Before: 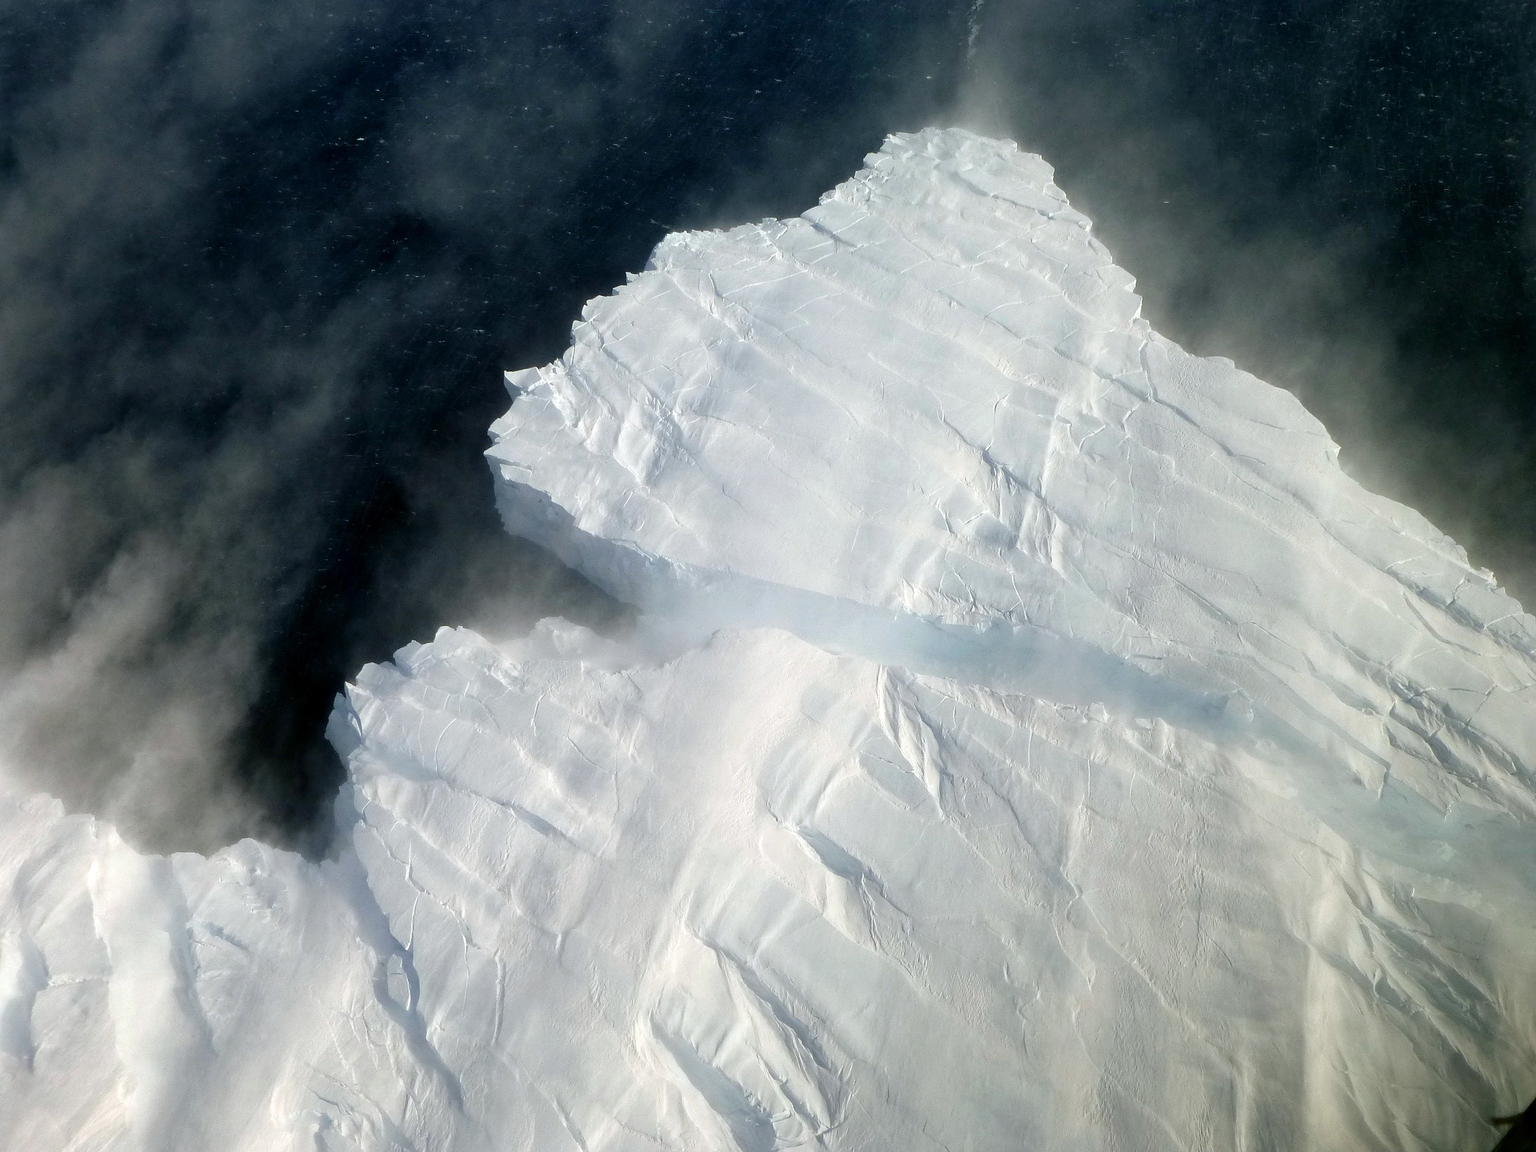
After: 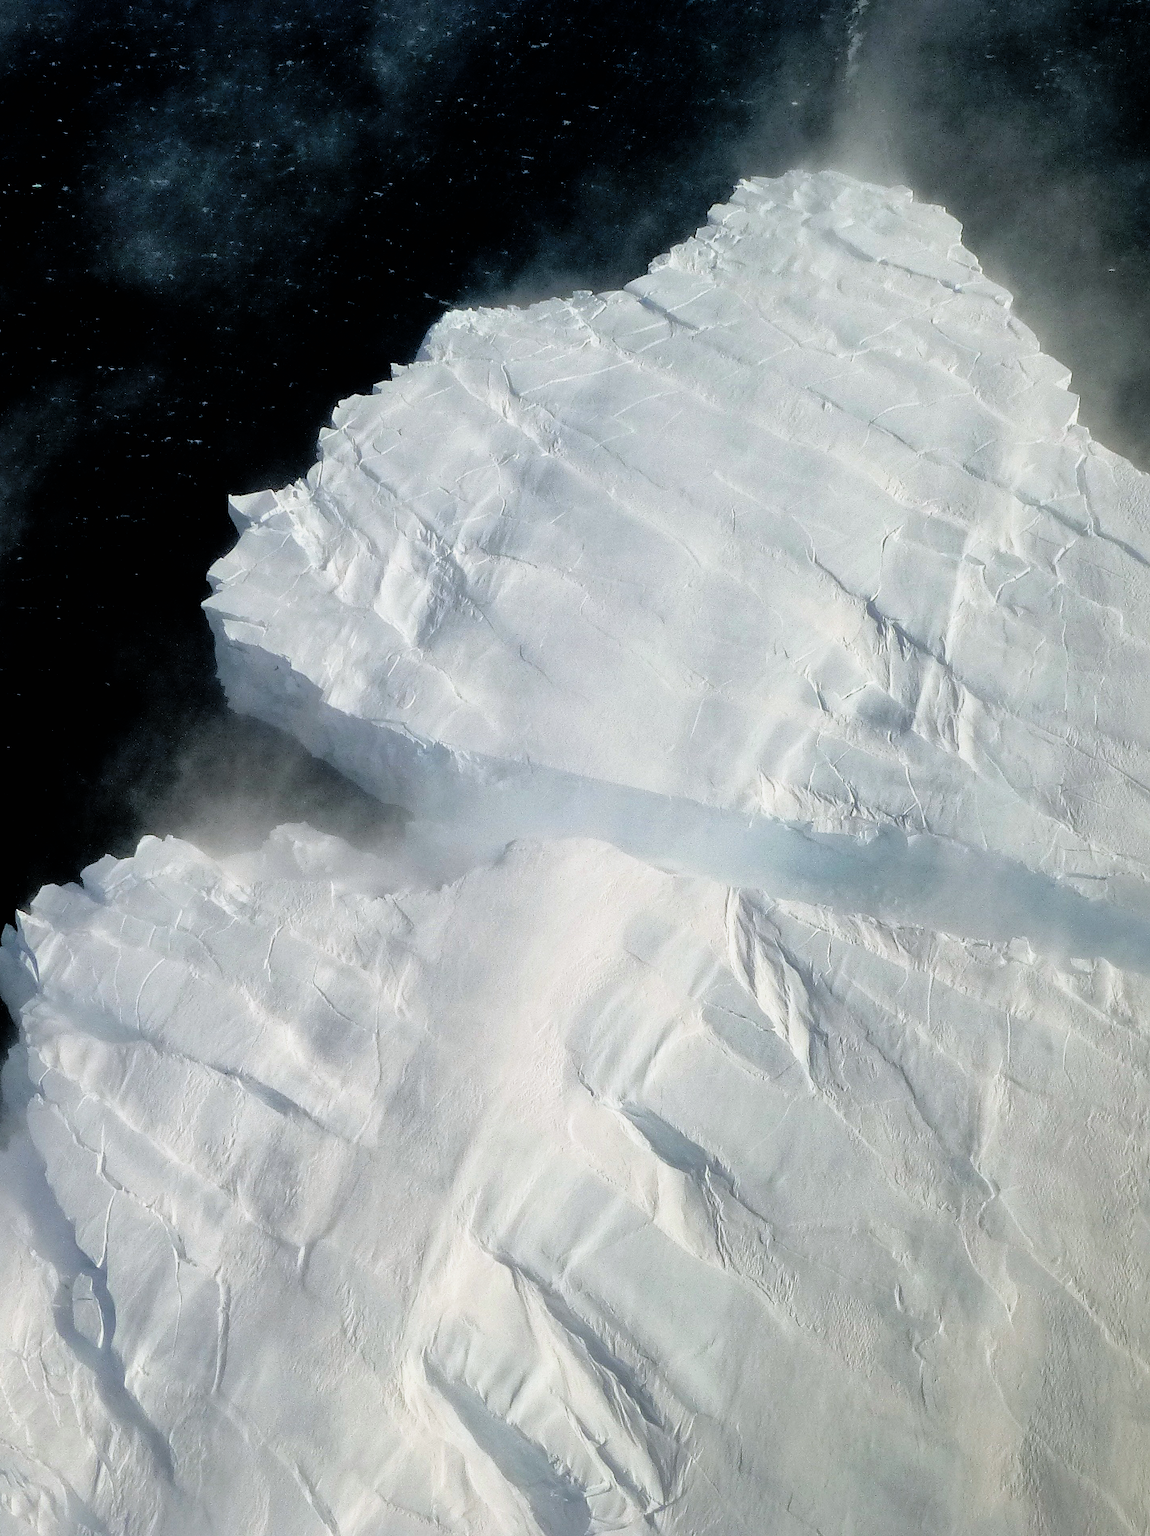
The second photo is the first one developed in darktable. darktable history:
crop: left 21.694%, right 22.108%, bottom 0.001%
shadows and highlights: on, module defaults
filmic rgb: black relative exposure -4.05 EV, white relative exposure 2.99 EV, hardness 3, contrast 1.515
